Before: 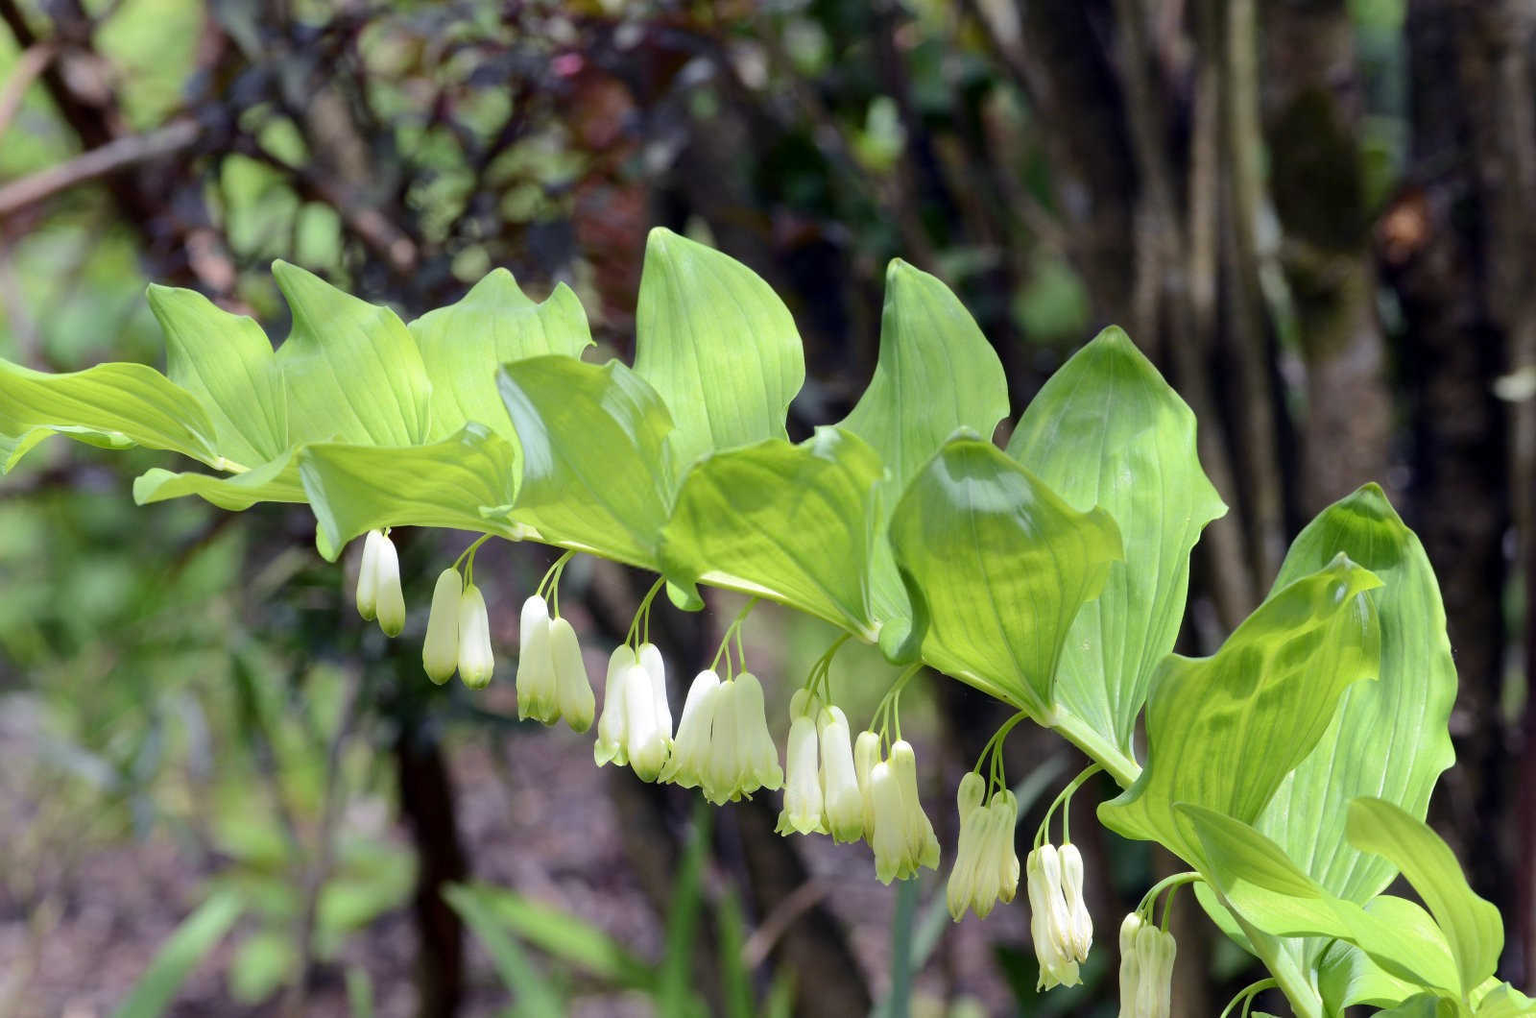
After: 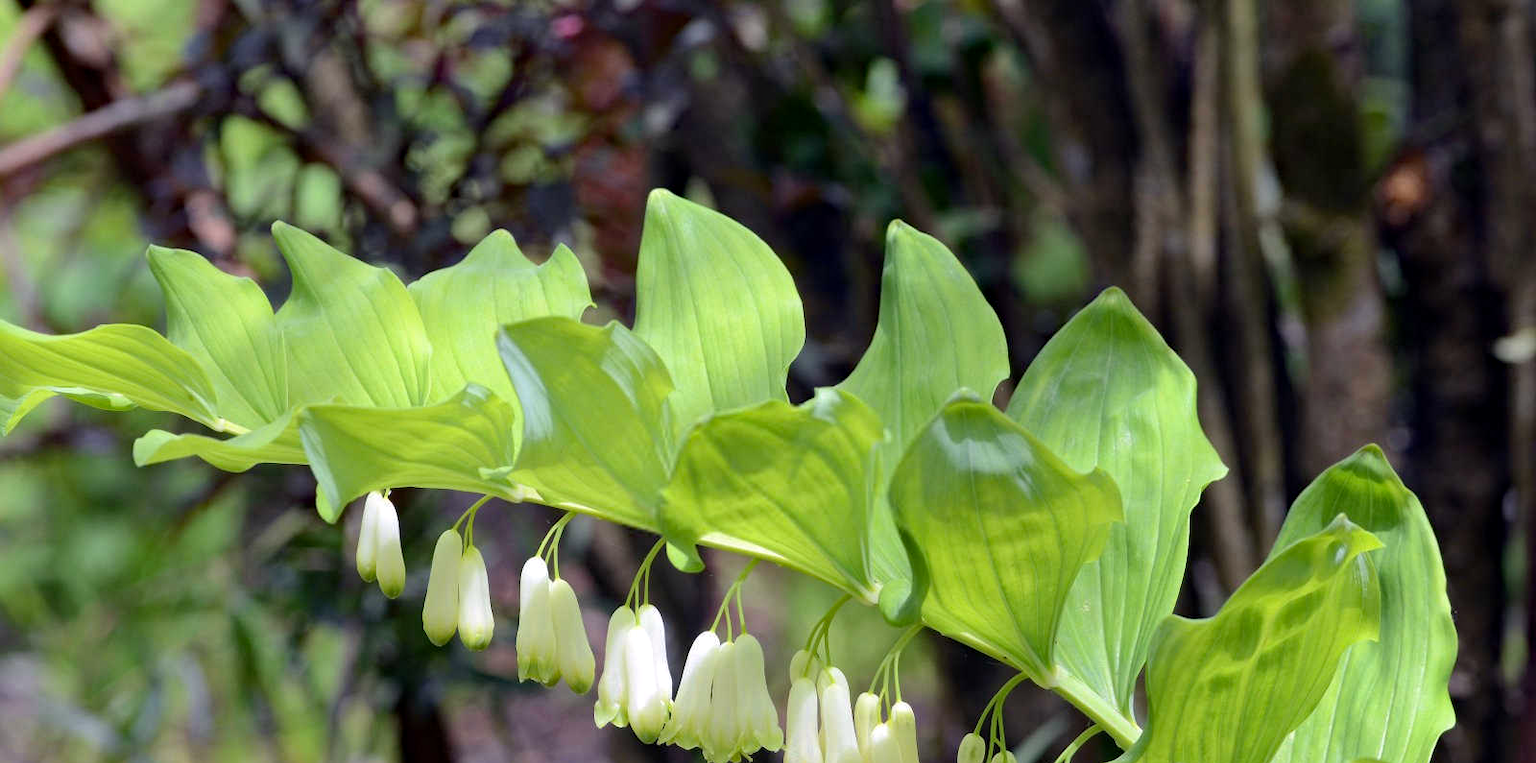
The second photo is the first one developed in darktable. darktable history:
crop: top 3.857%, bottom 21.132%
haze removal: compatibility mode true, adaptive false
